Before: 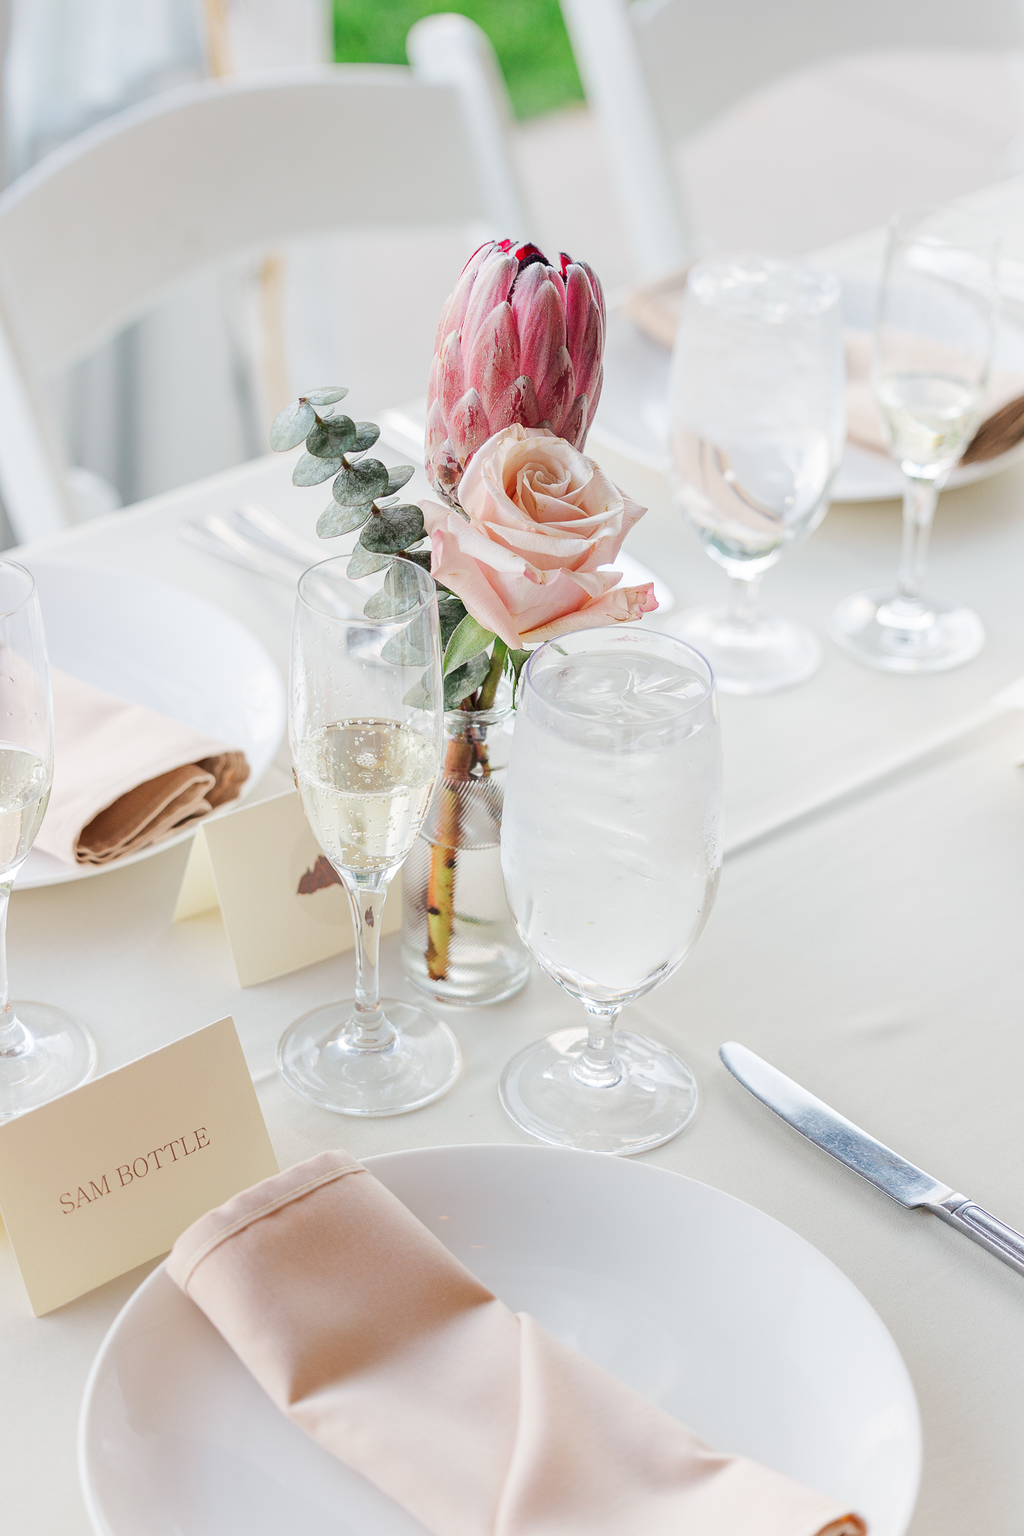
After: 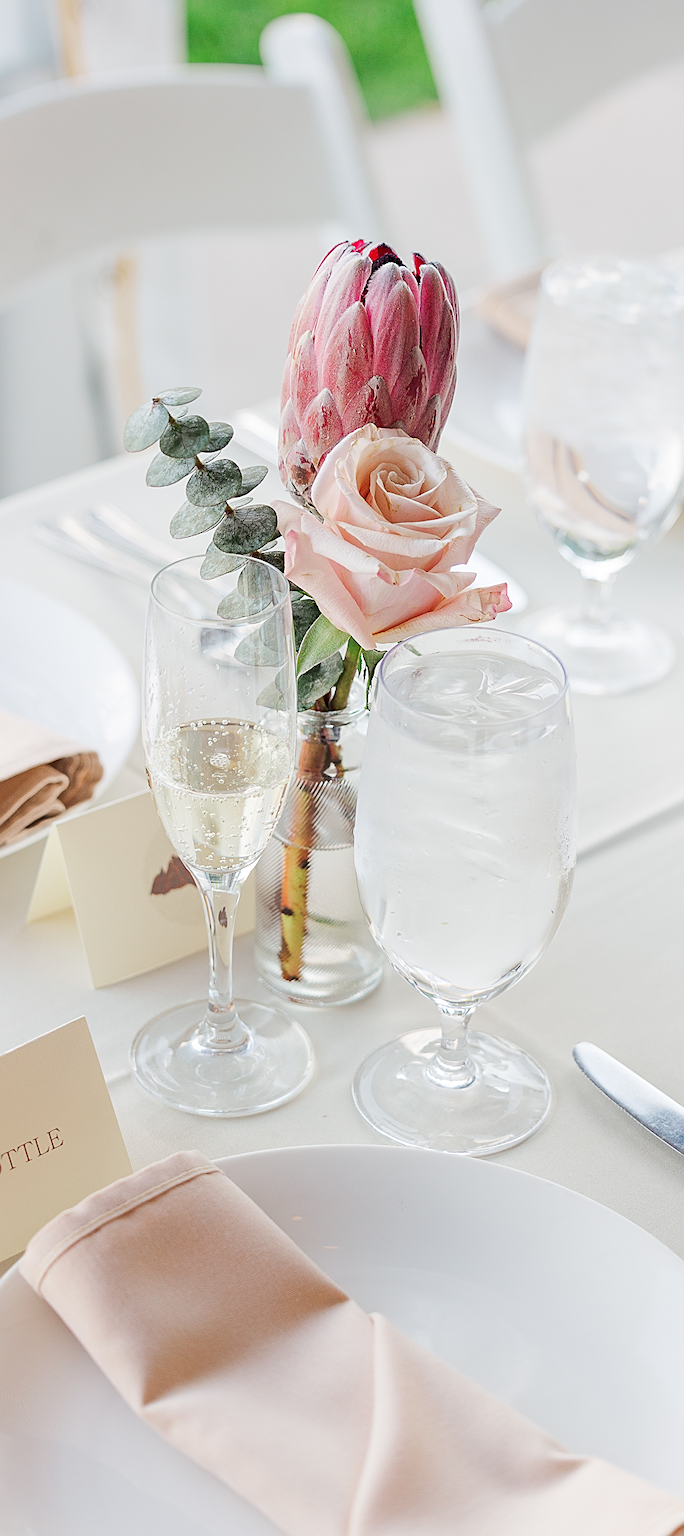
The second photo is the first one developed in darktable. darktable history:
crop and rotate: left 14.445%, right 18.729%
sharpen: on, module defaults
